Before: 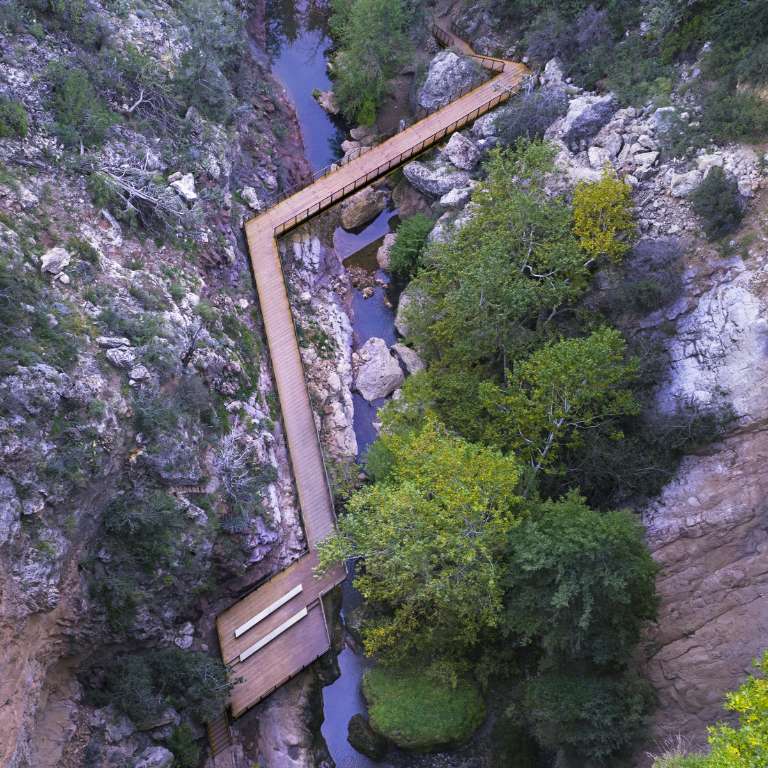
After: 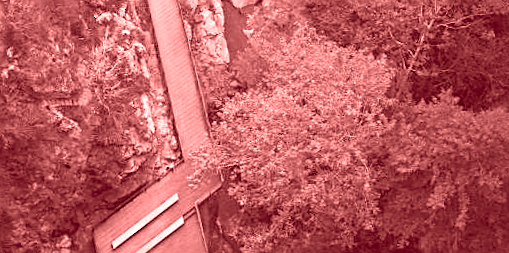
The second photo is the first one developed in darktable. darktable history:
rotate and perspective: rotation -1.77°, lens shift (horizontal) 0.004, automatic cropping off
sharpen: radius 1.967
crop: left 18.091%, top 51.13%, right 17.525%, bottom 16.85%
colorize: saturation 60%, source mix 100%
